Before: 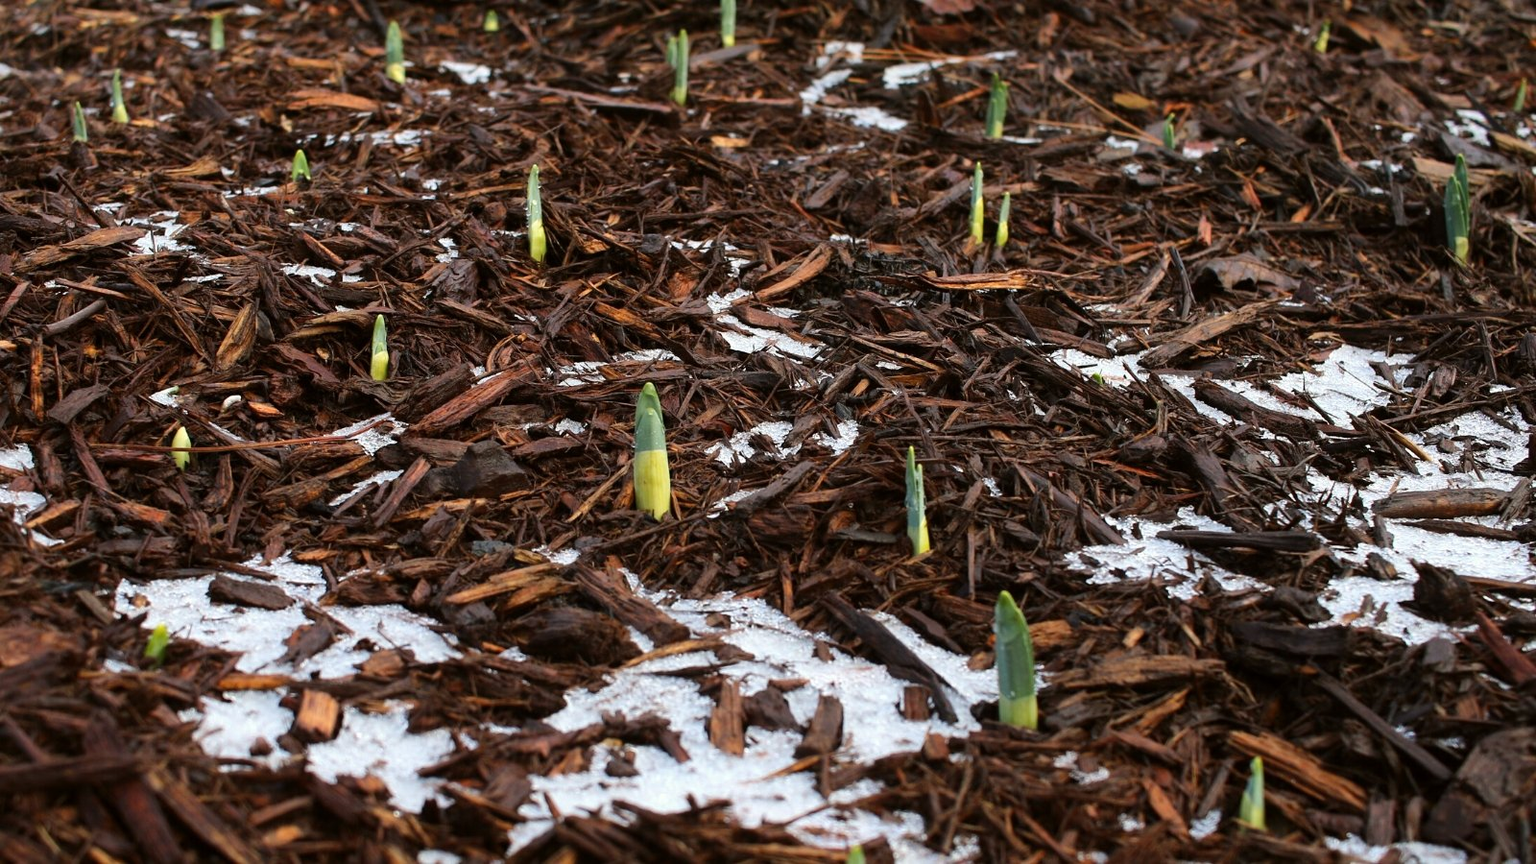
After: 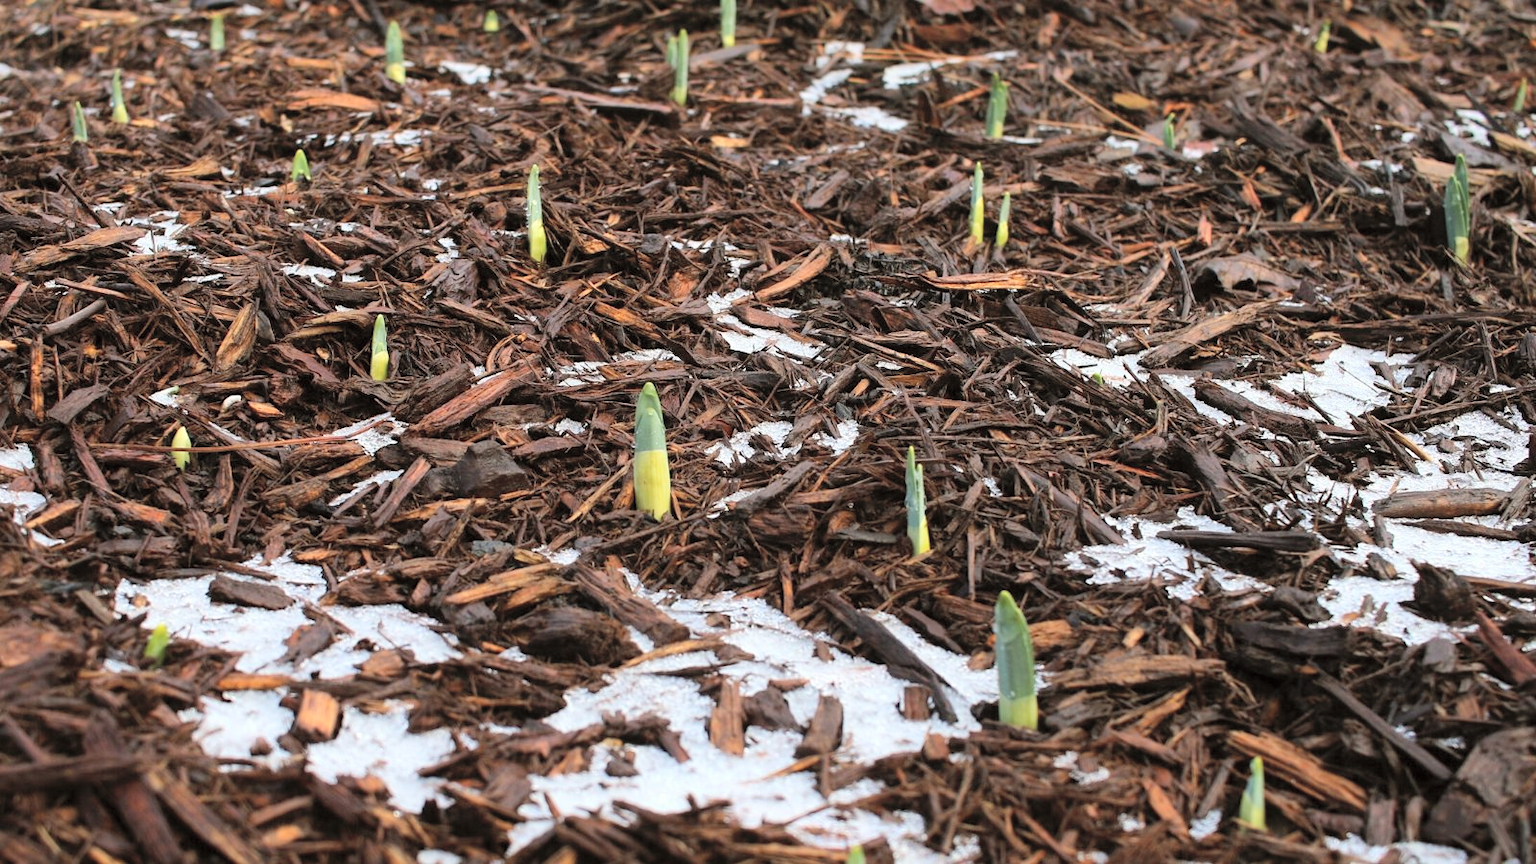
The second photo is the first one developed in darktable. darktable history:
global tonemap: drago (0.7, 100)
contrast brightness saturation: saturation -0.04
